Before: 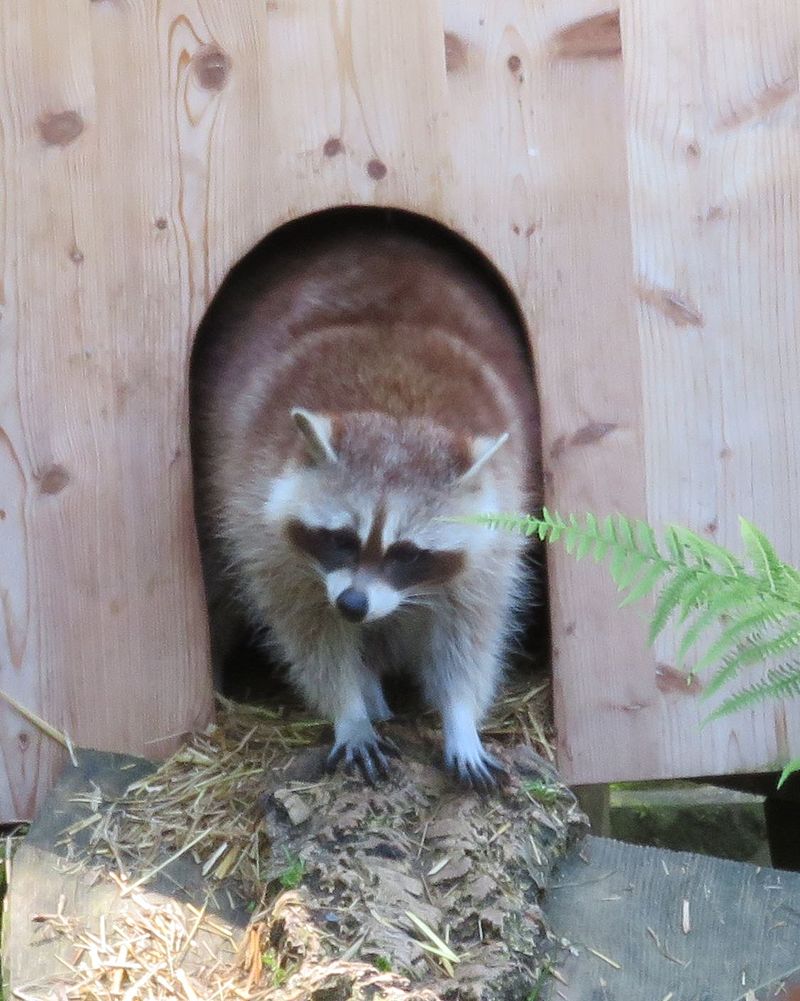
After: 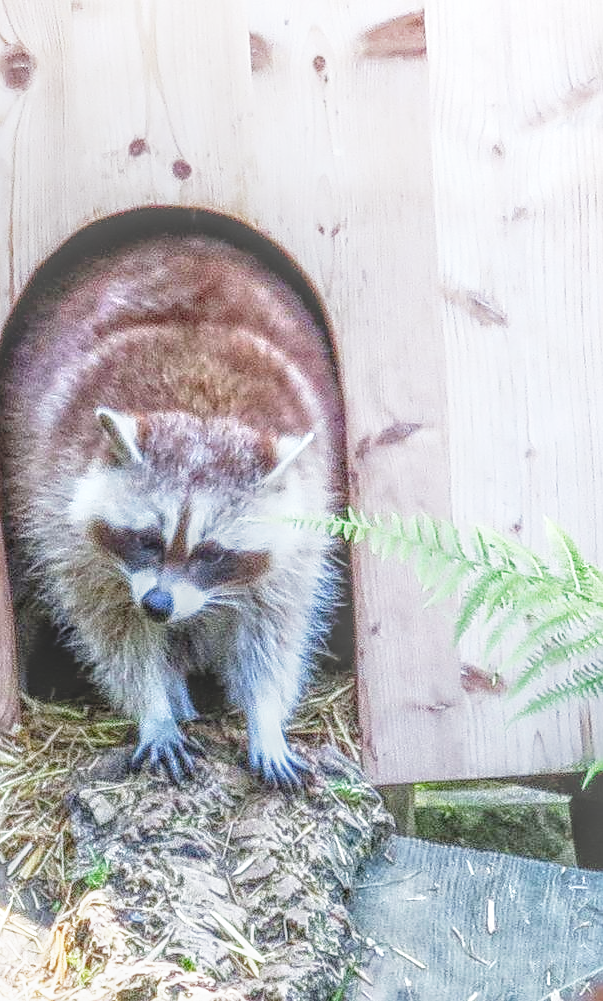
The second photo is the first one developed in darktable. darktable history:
white balance: red 0.983, blue 1.036
sharpen: on, module defaults
local contrast: highlights 0%, shadows 0%, detail 200%, midtone range 0.25
base curve: curves: ch0 [(0, 0) (0.012, 0.01) (0.073, 0.168) (0.31, 0.711) (0.645, 0.957) (1, 1)], preserve colors none
crop and rotate: left 24.6%
